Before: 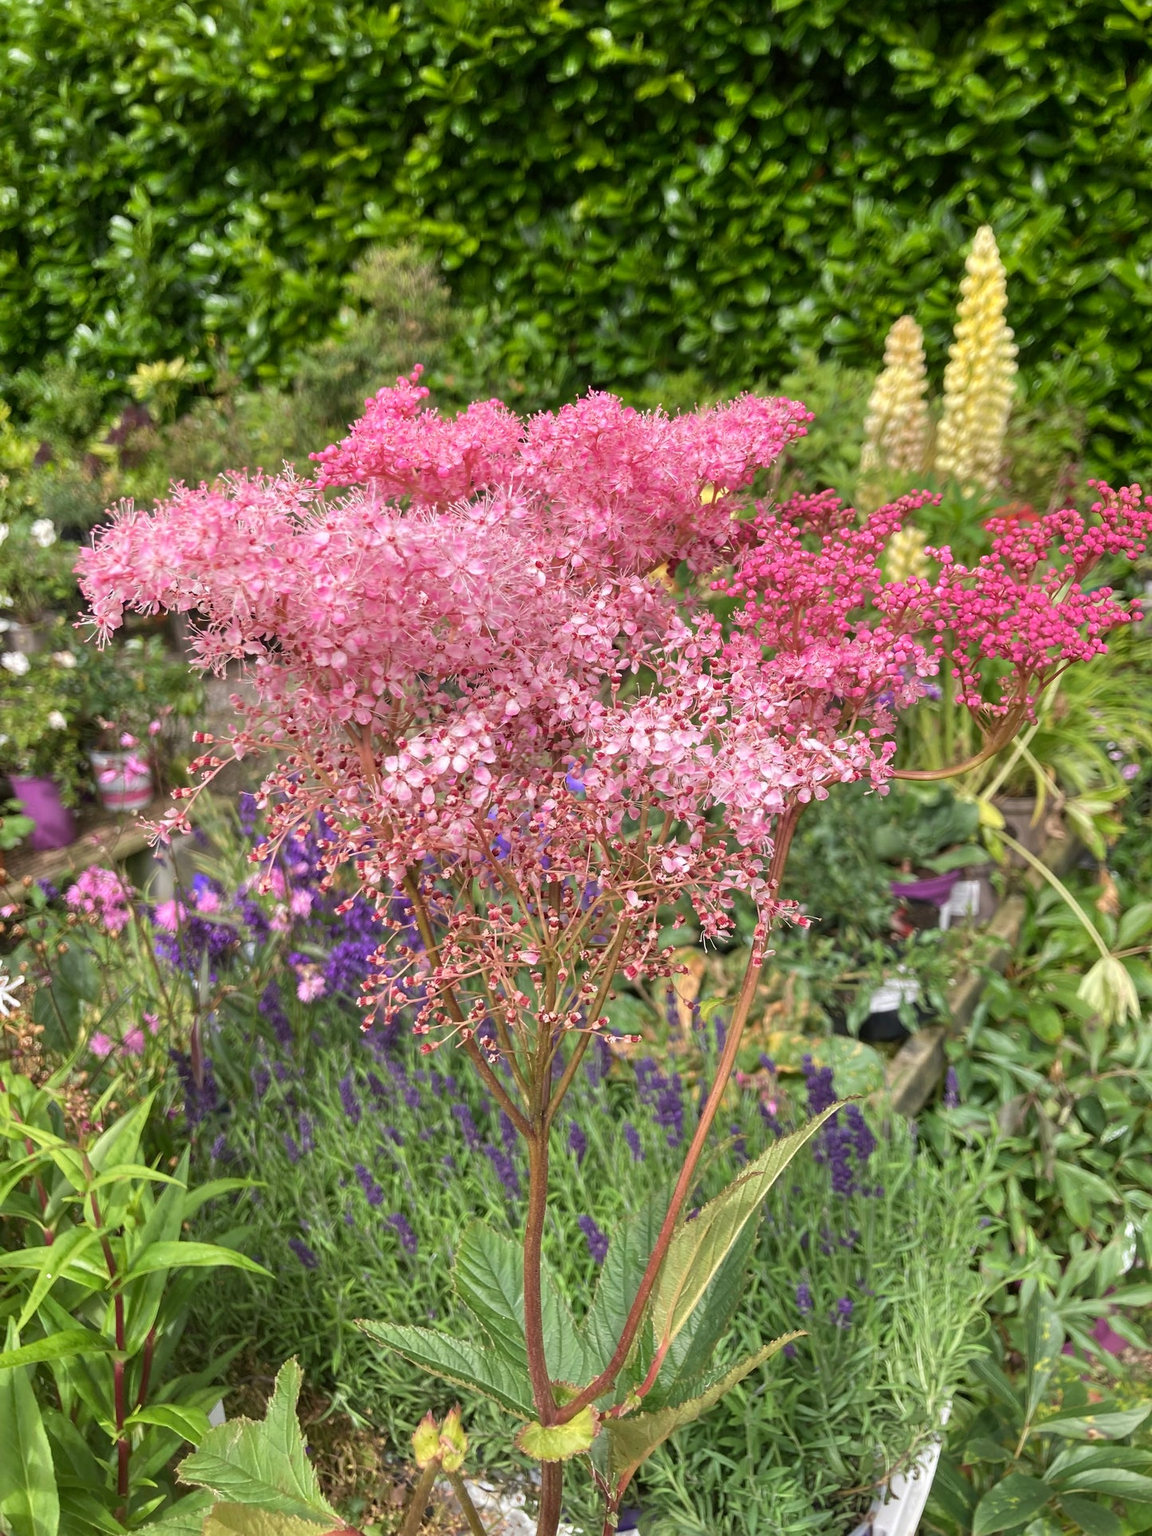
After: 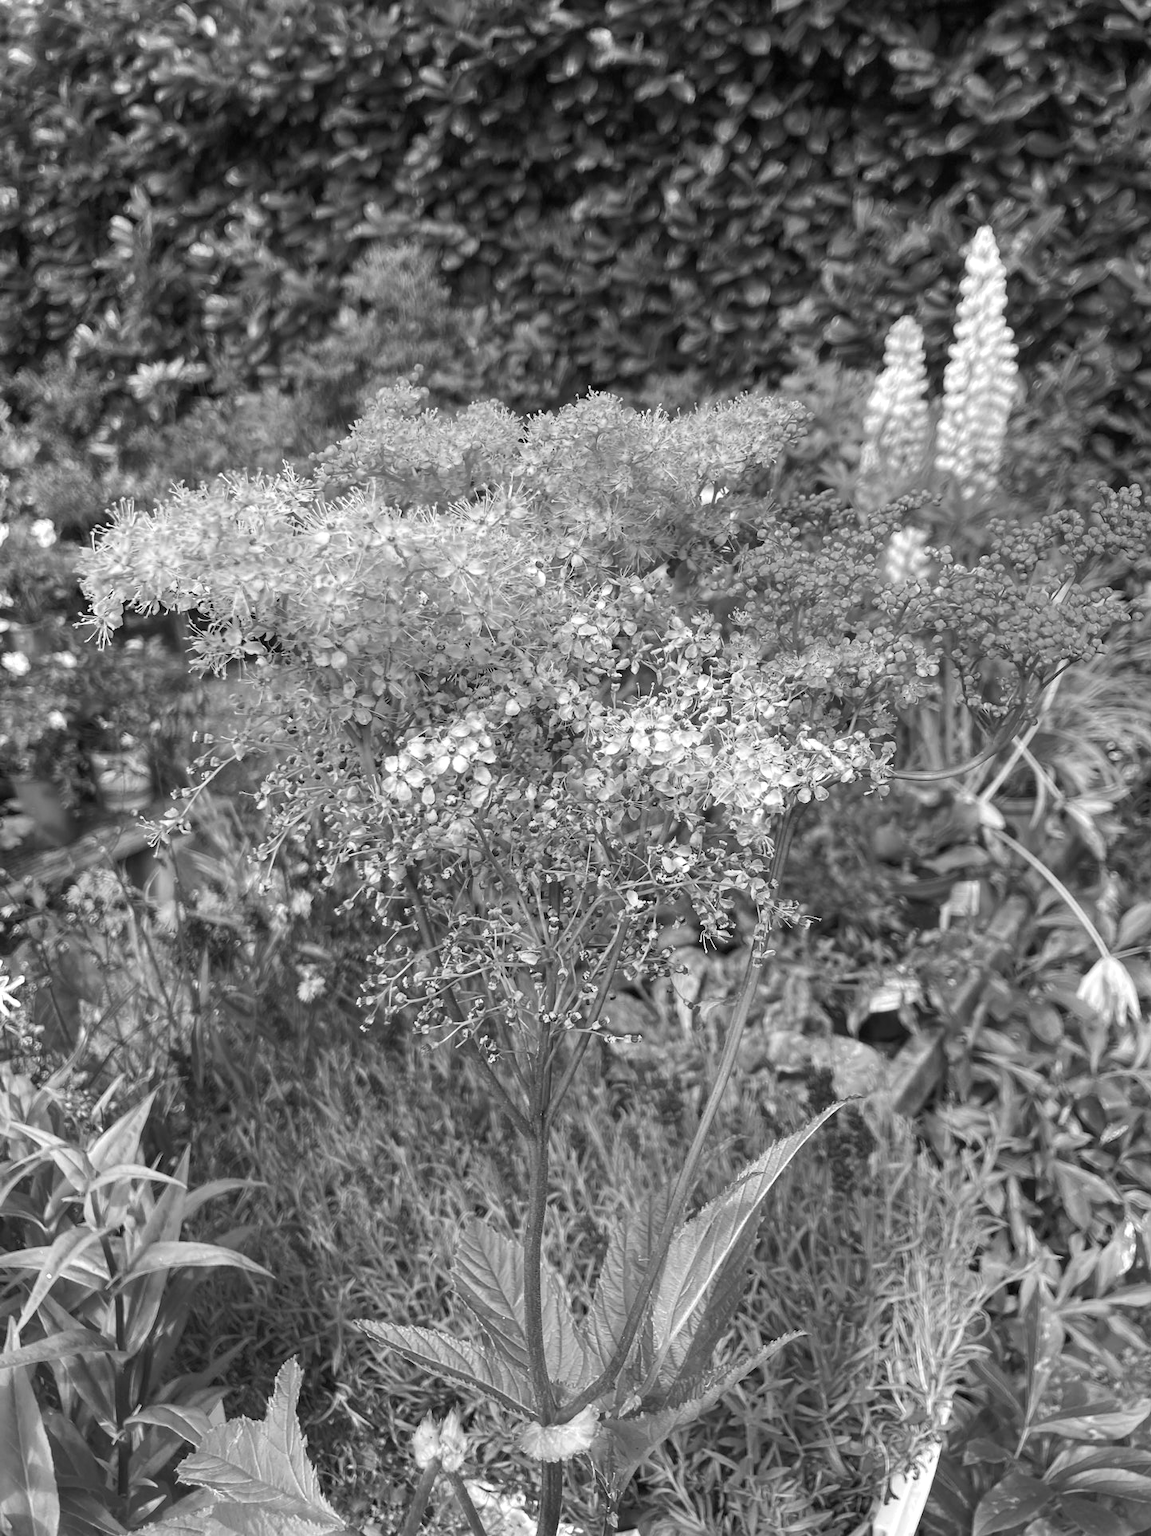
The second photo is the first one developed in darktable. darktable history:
tone equalizer: -8 EV -0.001 EV, -7 EV 0.001 EV, -6 EV -0.002 EV, -5 EV -0.003 EV, -4 EV -0.062 EV, -3 EV -0.222 EV, -2 EV -0.267 EV, -1 EV 0.105 EV, +0 EV 0.303 EV
monochrome: on, module defaults
